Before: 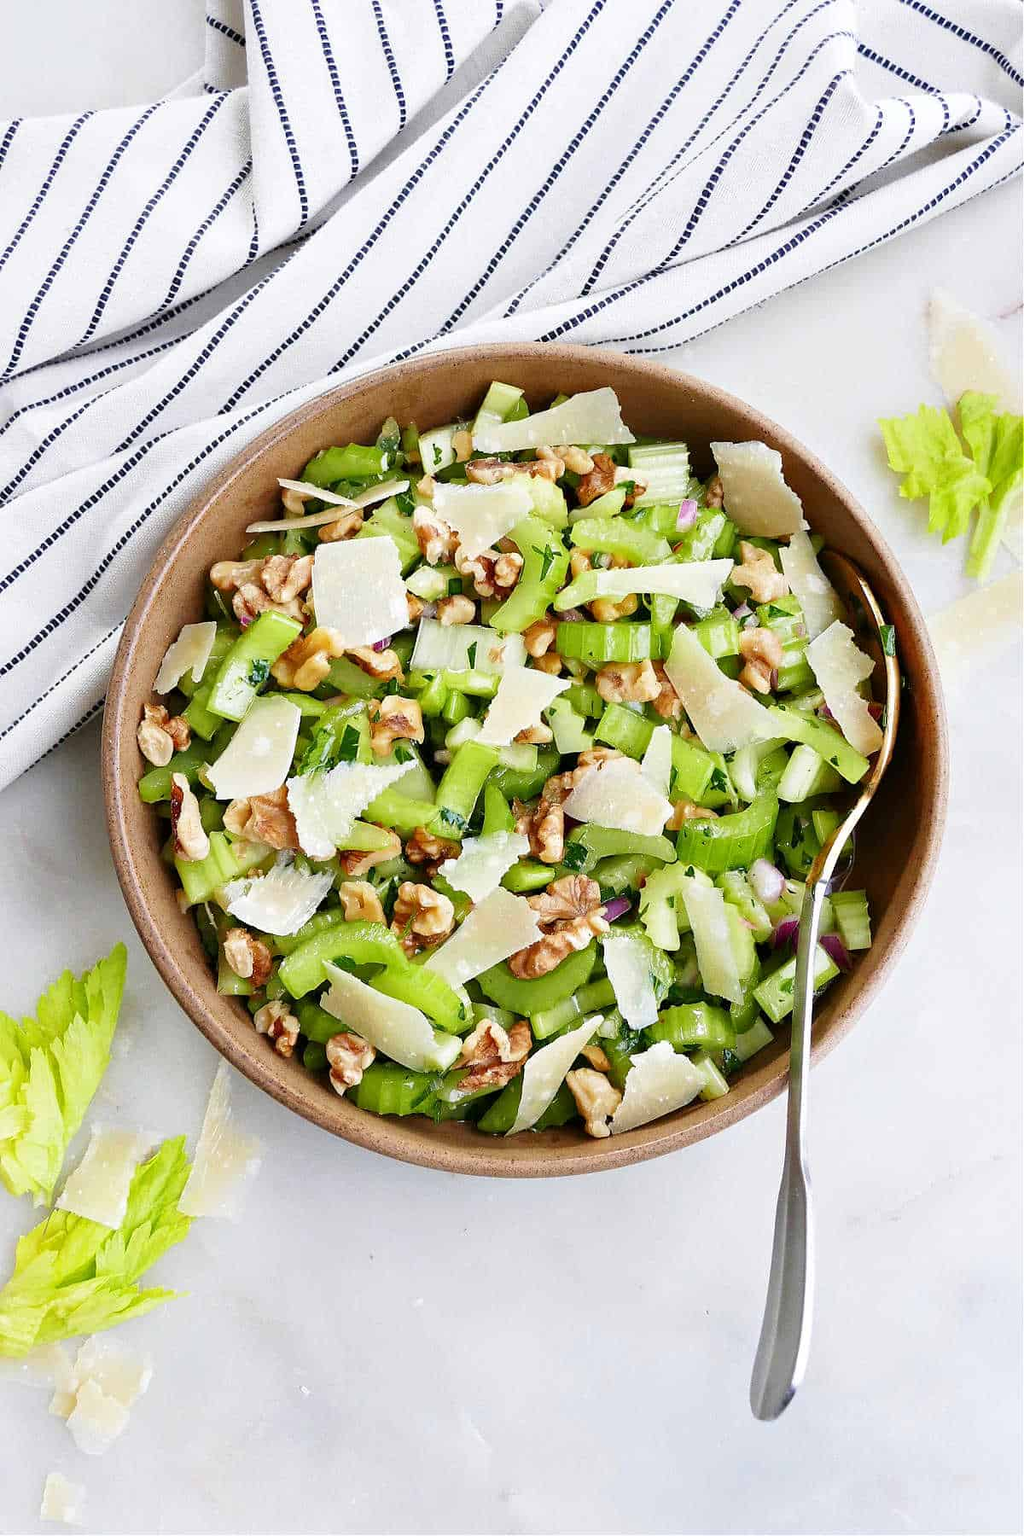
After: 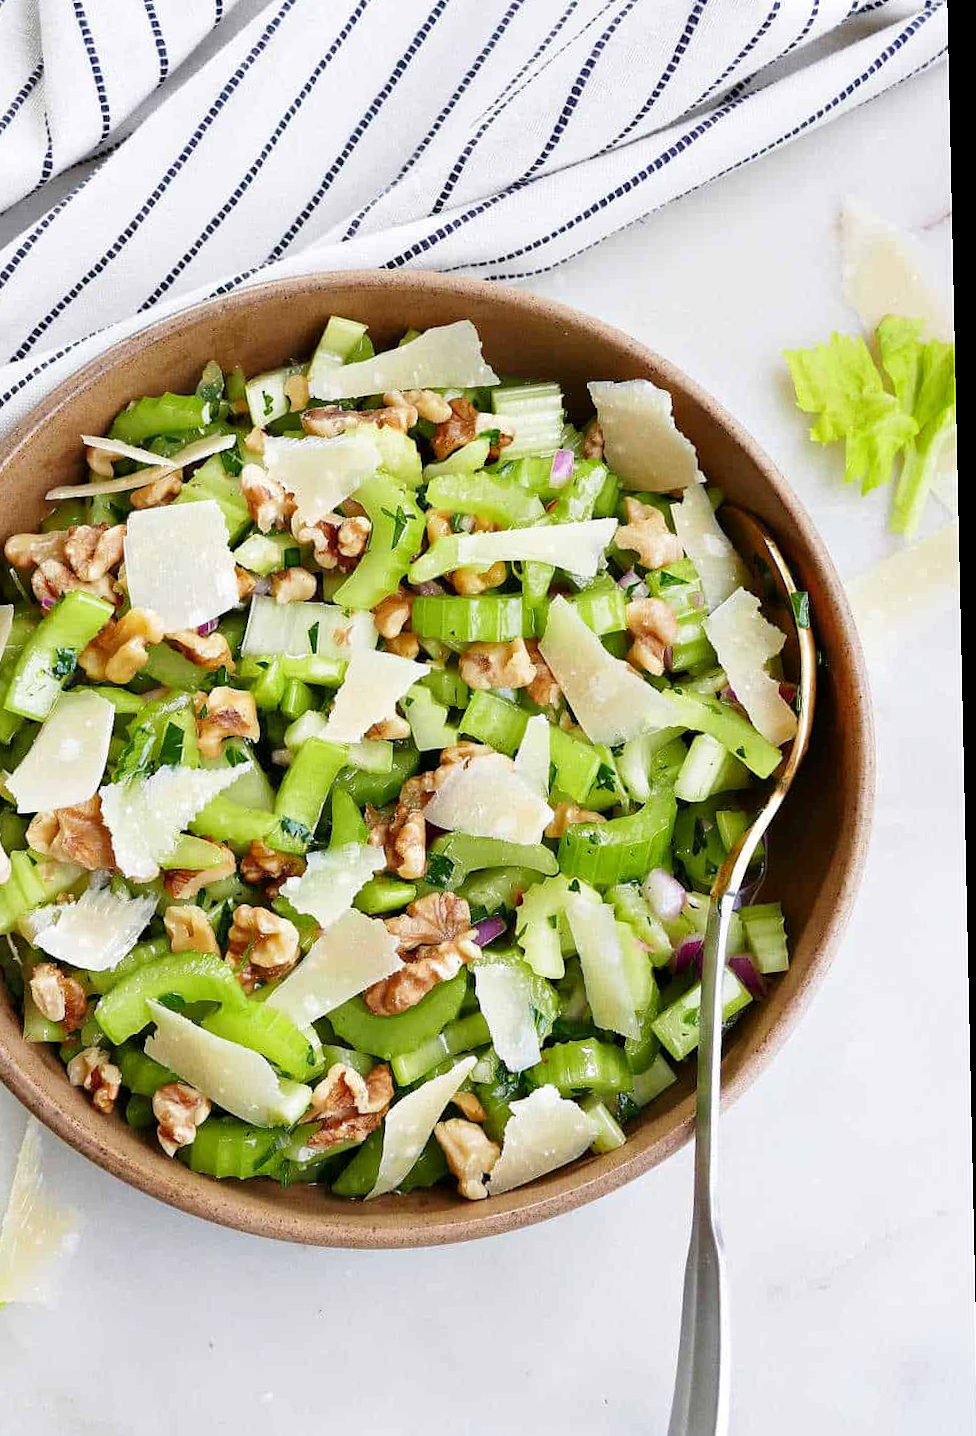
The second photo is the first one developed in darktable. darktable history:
crop and rotate: left 20.74%, top 7.912%, right 0.375%, bottom 13.378%
rotate and perspective: rotation -1.24°, automatic cropping off
